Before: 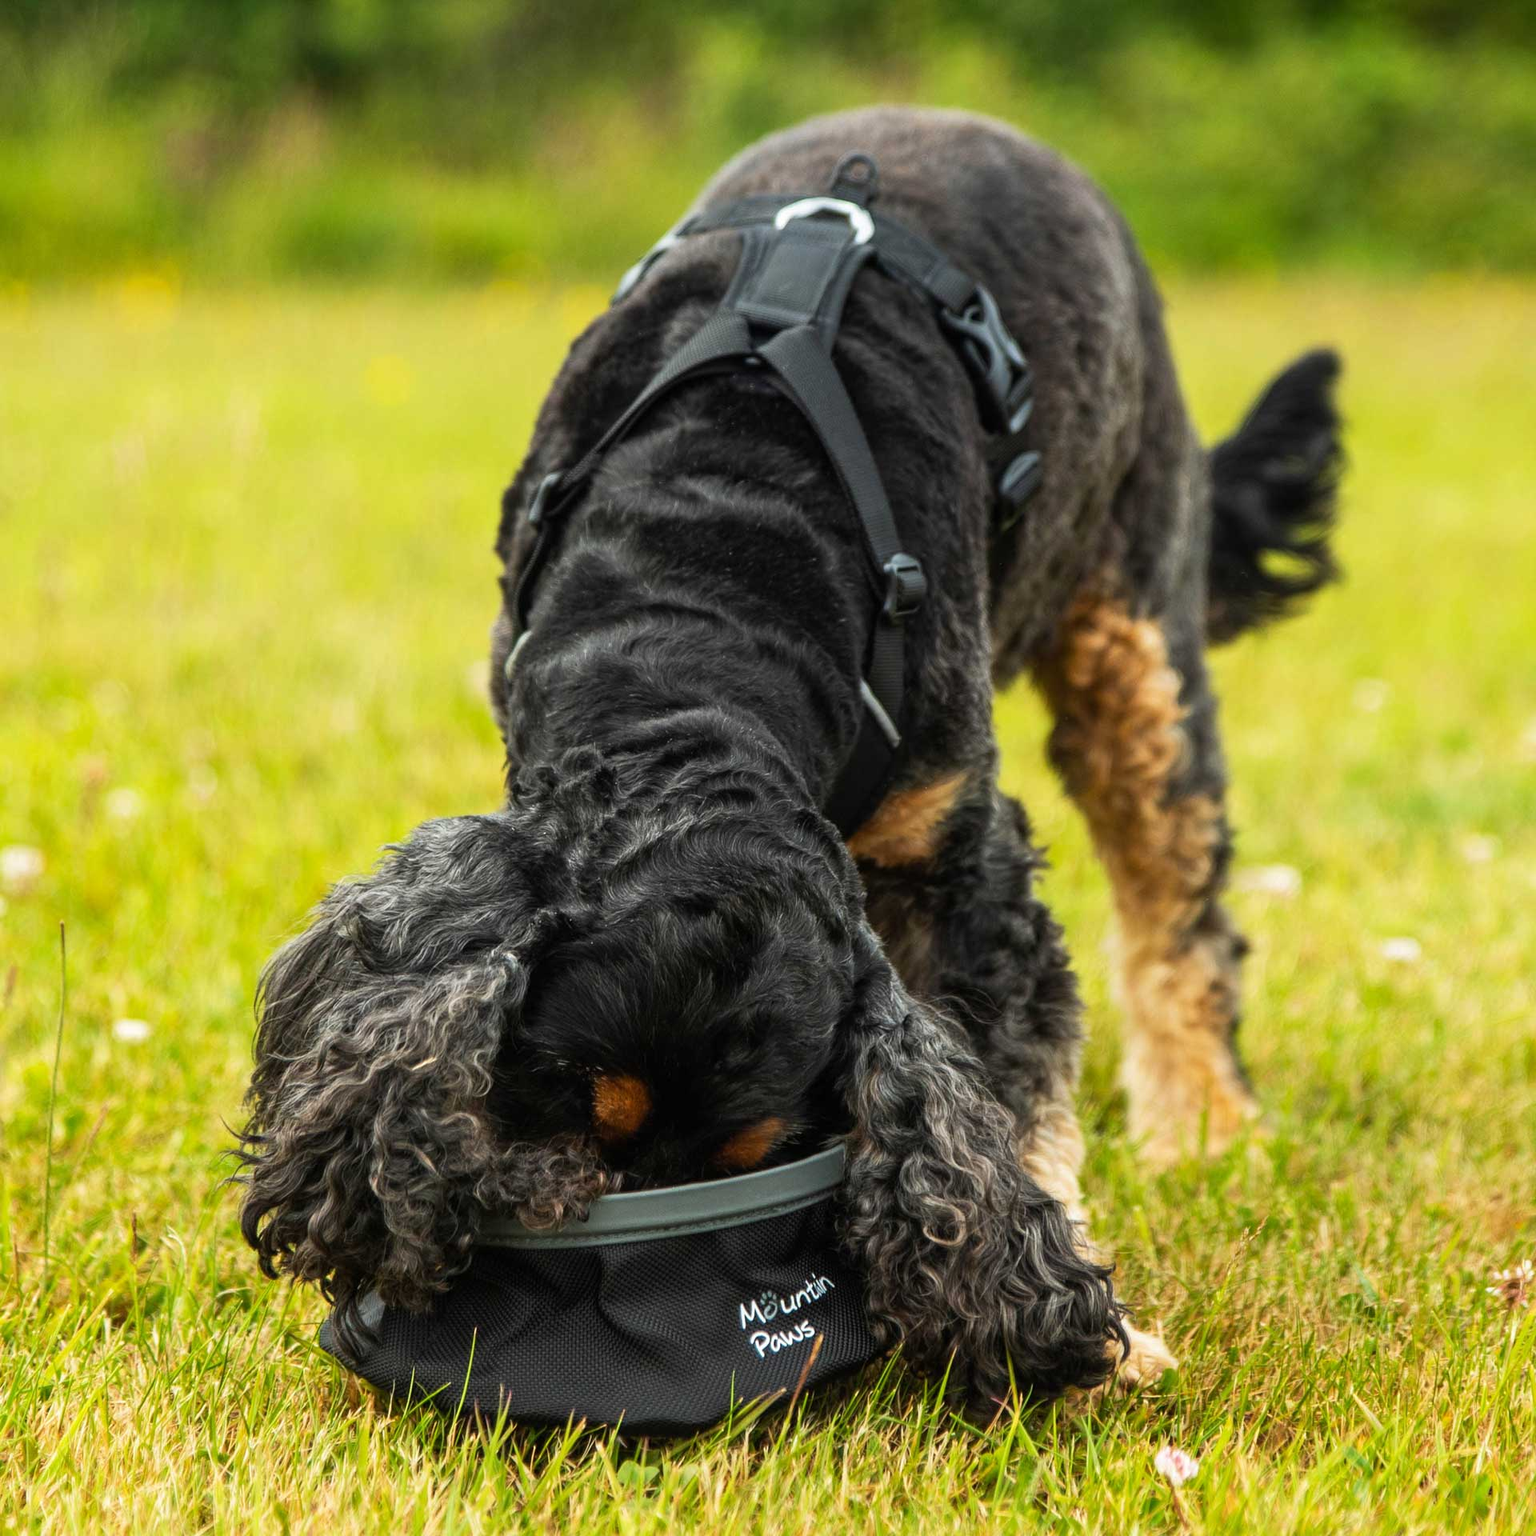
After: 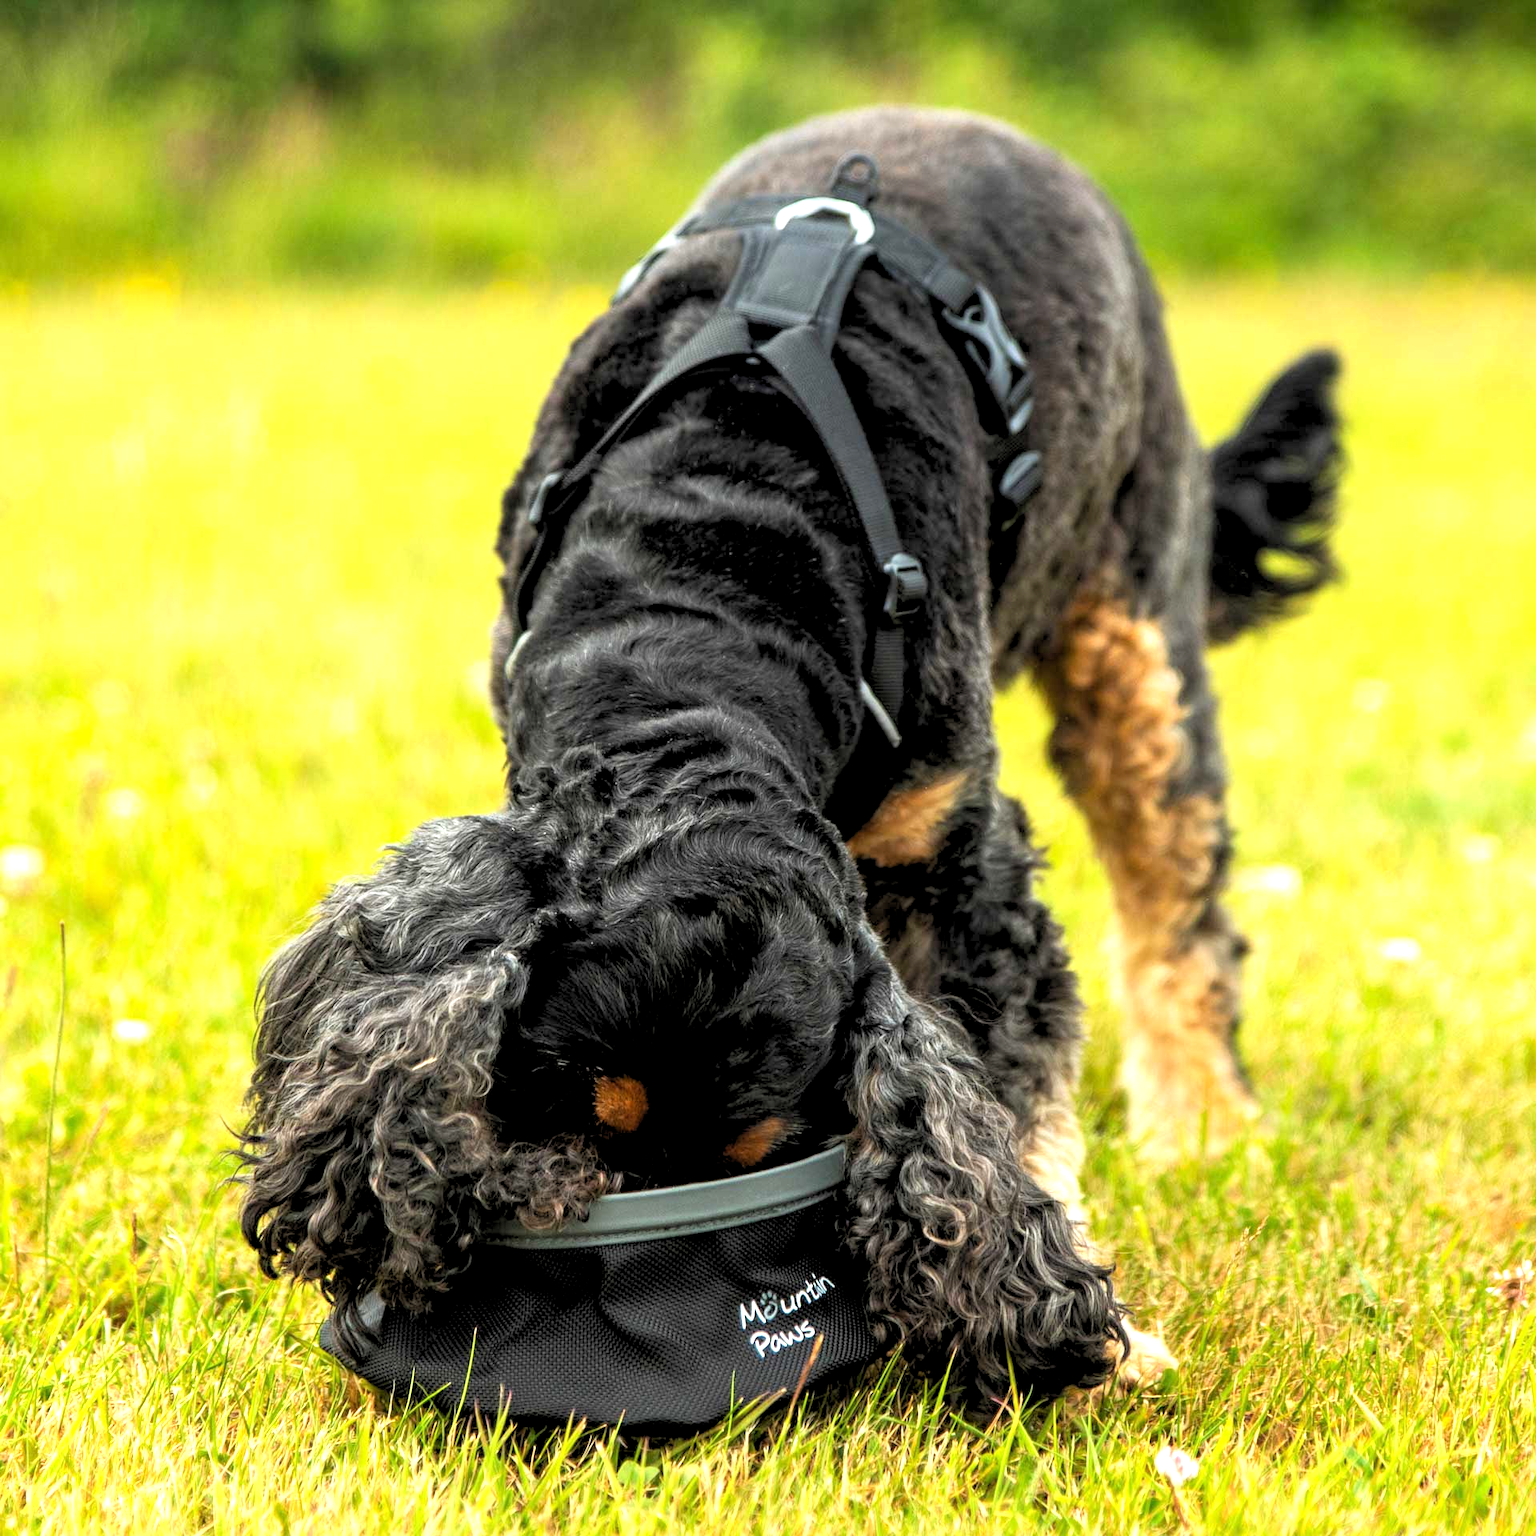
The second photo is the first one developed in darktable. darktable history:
exposure: exposure 0.493 EV, compensate highlight preservation false
rgb levels: levels [[0.013, 0.434, 0.89], [0, 0.5, 1], [0, 0.5, 1]]
